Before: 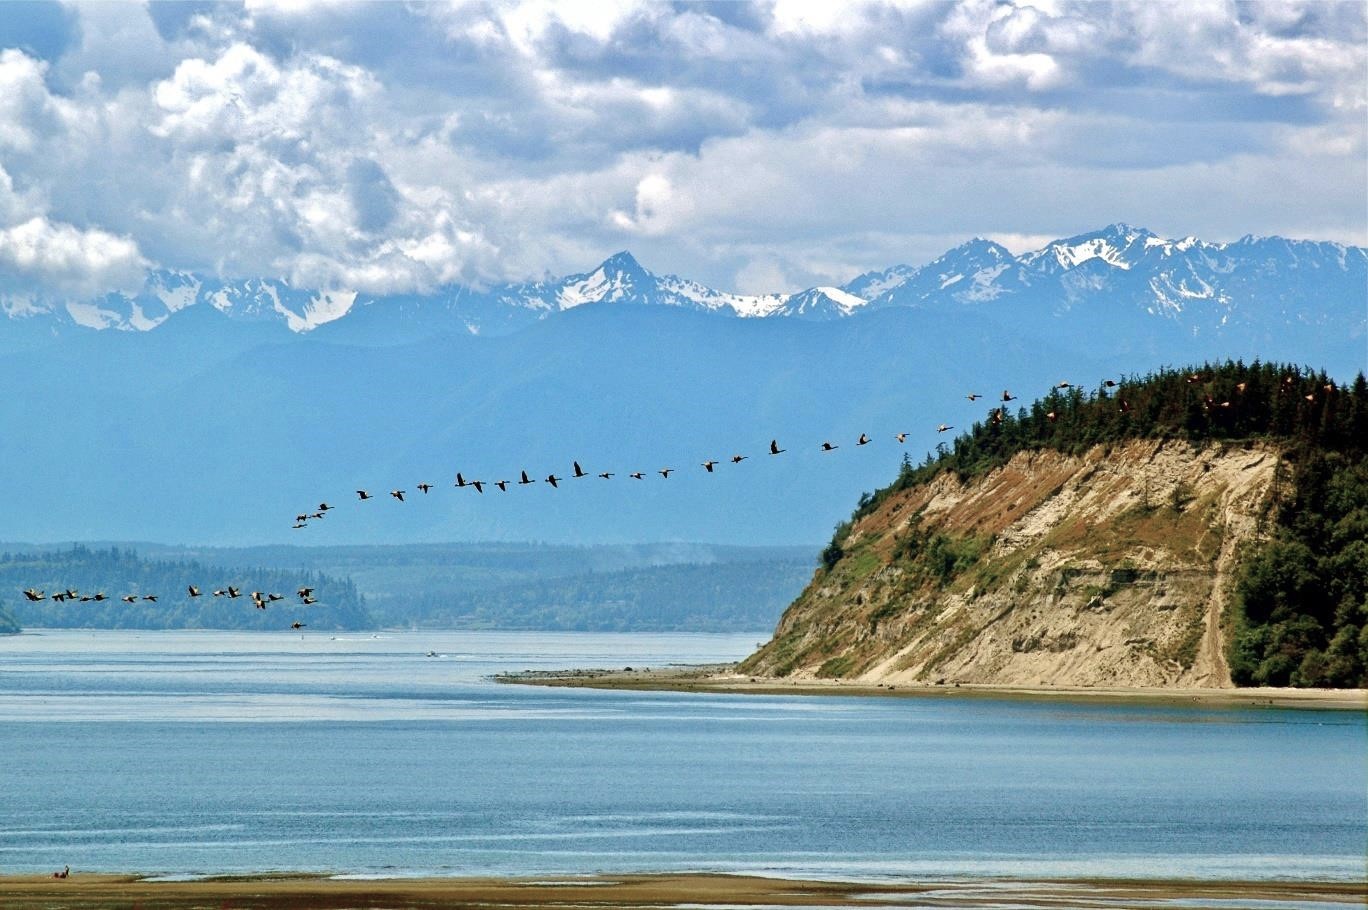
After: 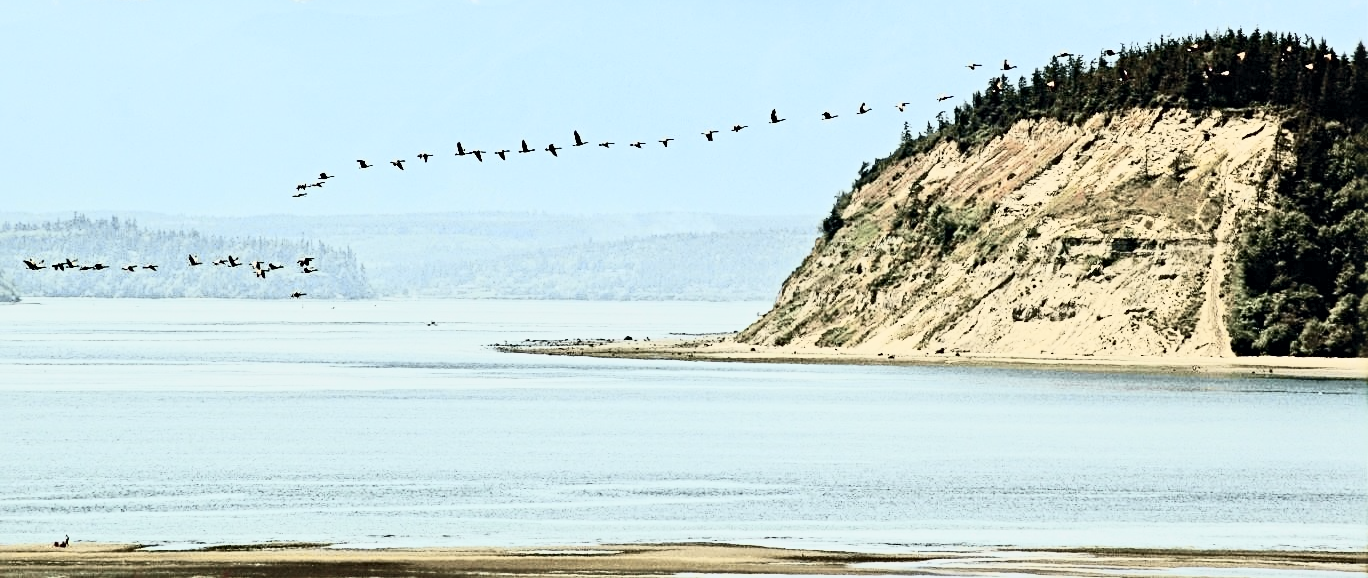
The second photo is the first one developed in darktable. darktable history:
sharpen: radius 4.883
contrast brightness saturation: contrast 0.57, brightness 0.57, saturation -0.34
crop and rotate: top 36.435%
tone curve: curves: ch0 [(0, 0) (0.11, 0.061) (0.256, 0.259) (0.398, 0.494) (0.498, 0.611) (0.65, 0.757) (0.835, 0.883) (1, 0.961)]; ch1 [(0, 0) (0.346, 0.307) (0.408, 0.369) (0.453, 0.457) (0.482, 0.479) (0.502, 0.498) (0.521, 0.51) (0.553, 0.554) (0.618, 0.65) (0.693, 0.727) (1, 1)]; ch2 [(0, 0) (0.366, 0.337) (0.434, 0.46) (0.485, 0.494) (0.5, 0.494) (0.511, 0.508) (0.537, 0.55) (0.579, 0.599) (0.621, 0.693) (1, 1)], color space Lab, independent channels, preserve colors none
